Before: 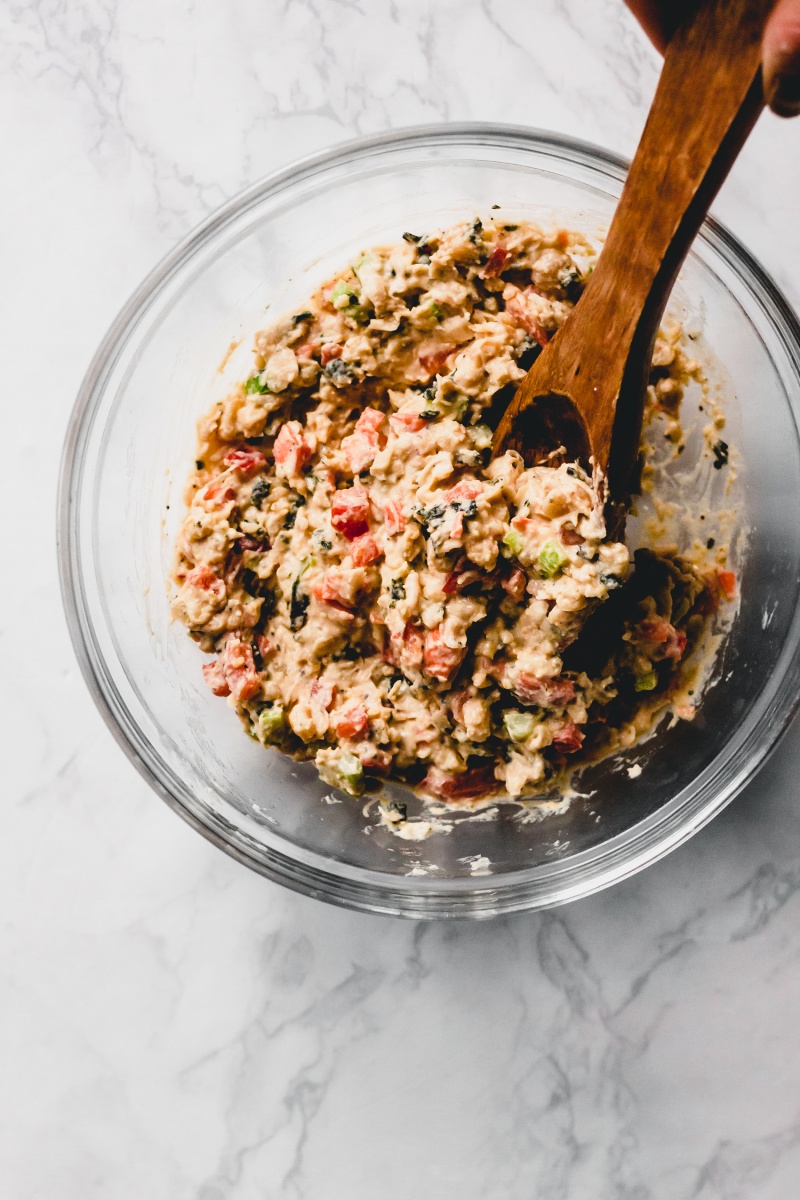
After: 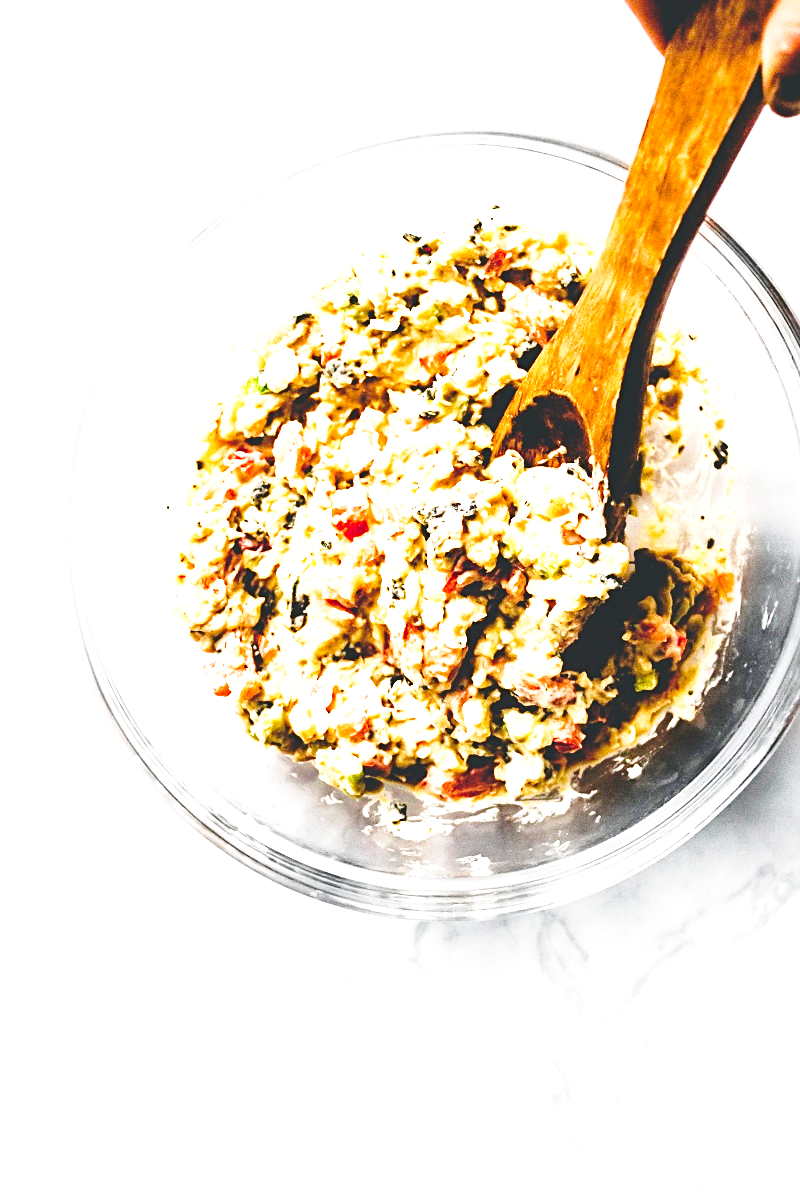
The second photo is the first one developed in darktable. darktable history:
exposure: black level correction 0, exposure 1.45 EV, compensate exposure bias true, compensate highlight preservation false
sharpen: radius 2.529, amount 0.323
base curve: curves: ch0 [(0, 0) (0.032, 0.037) (0.105, 0.228) (0.435, 0.76) (0.856, 0.983) (1, 1)], preserve colors none
